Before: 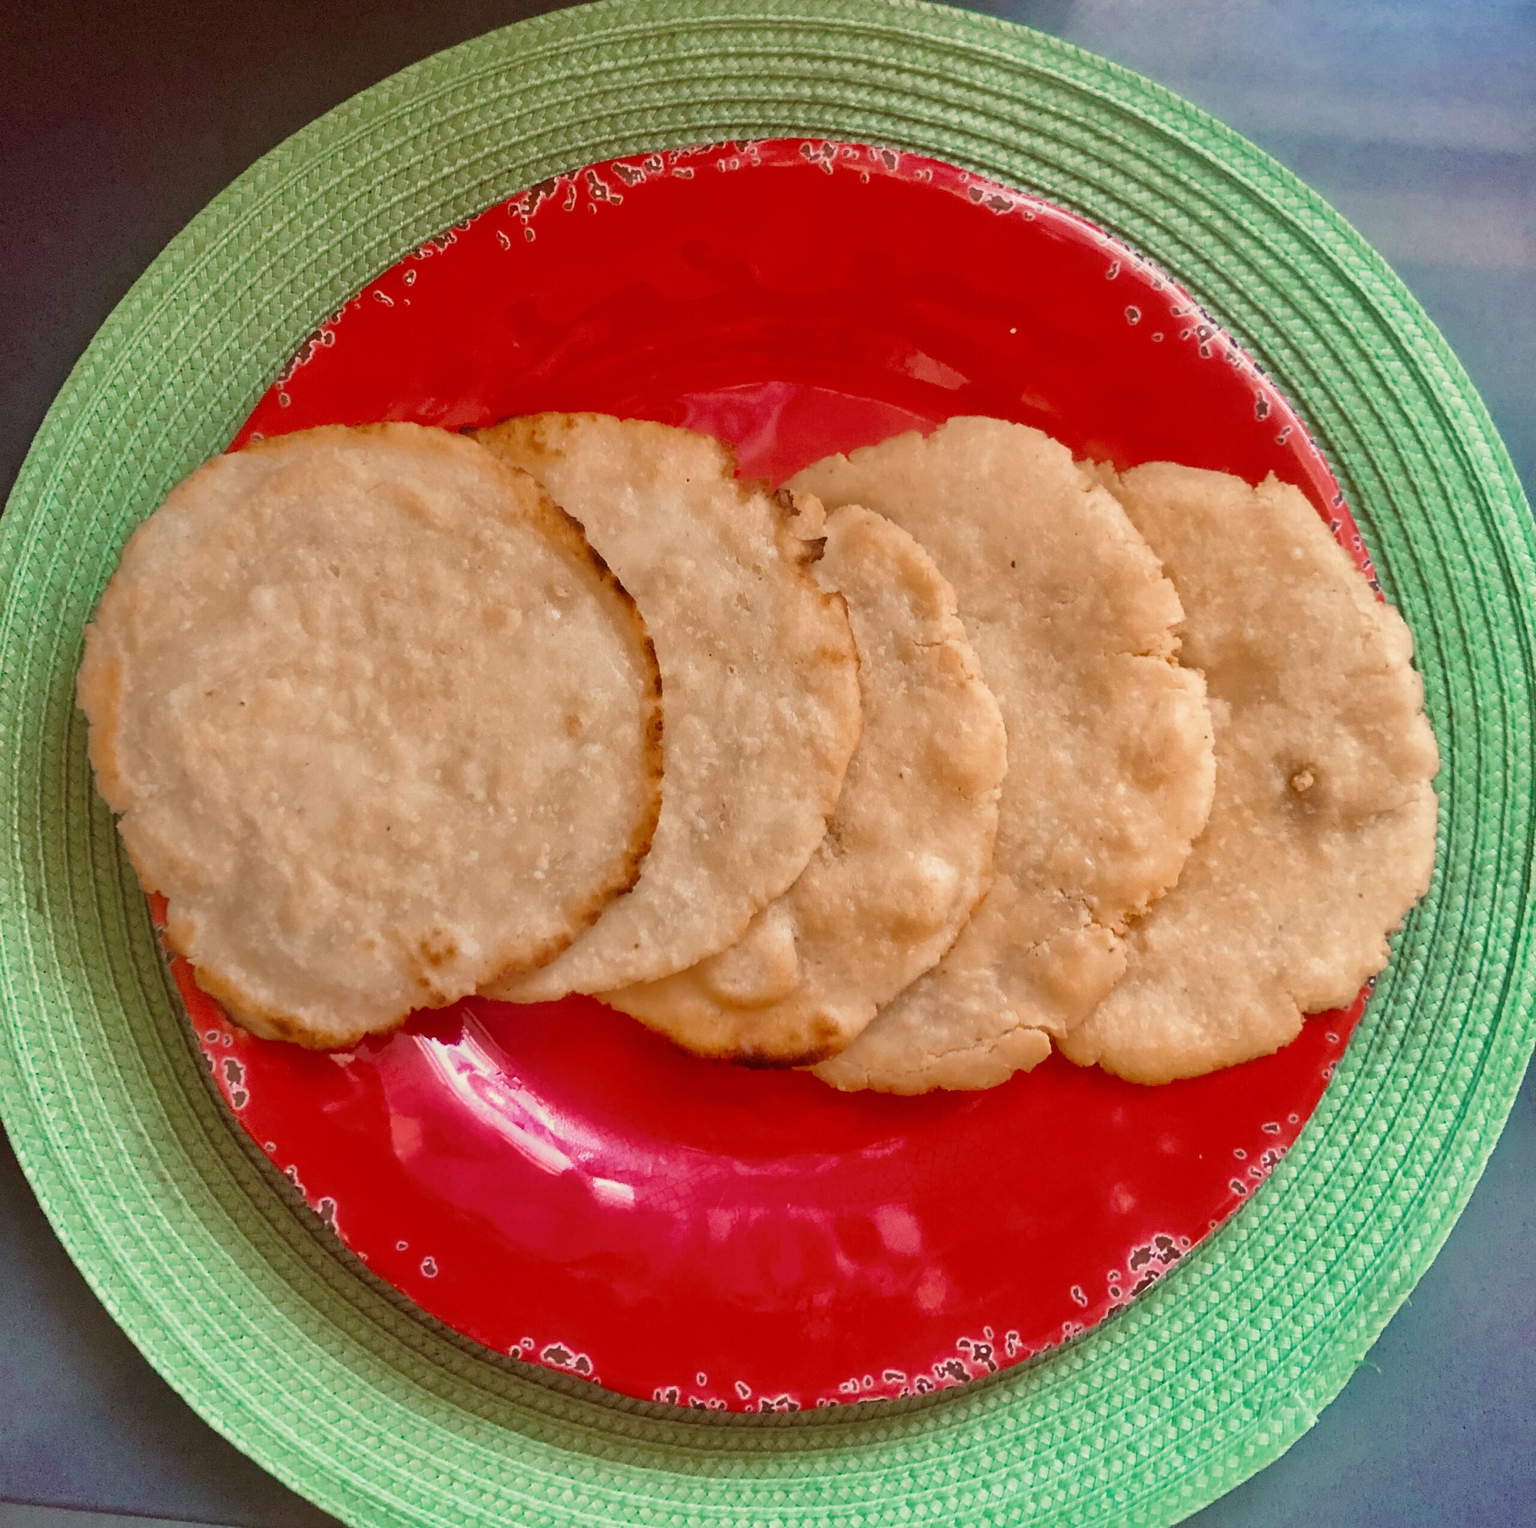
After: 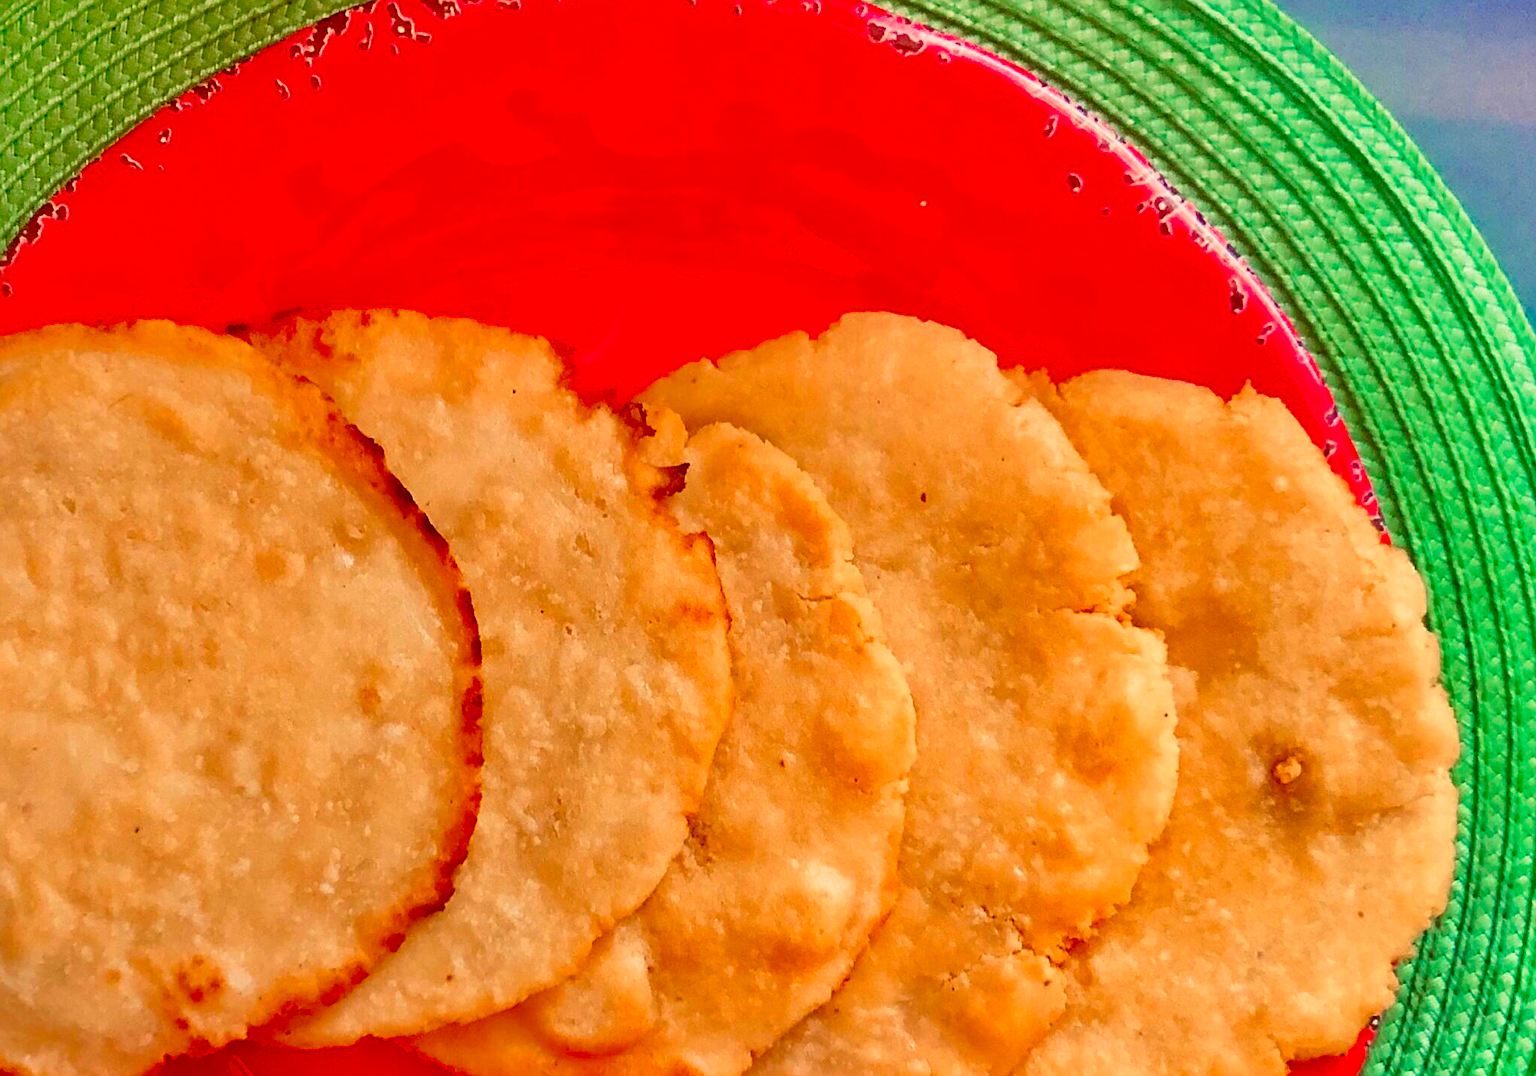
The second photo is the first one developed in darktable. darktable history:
crop: left 18.24%, top 11.084%, right 2.302%, bottom 32.924%
color correction: highlights b* -0.054, saturation 2.96
contrast brightness saturation: contrast 0.095, saturation -0.287
sharpen: on, module defaults
